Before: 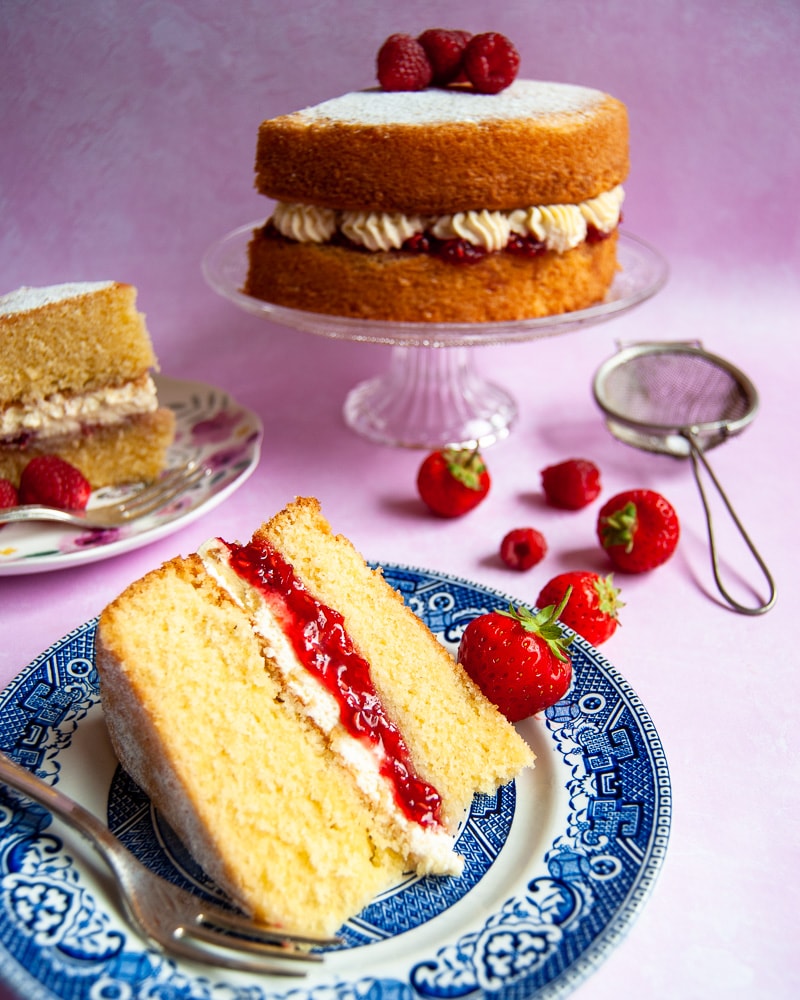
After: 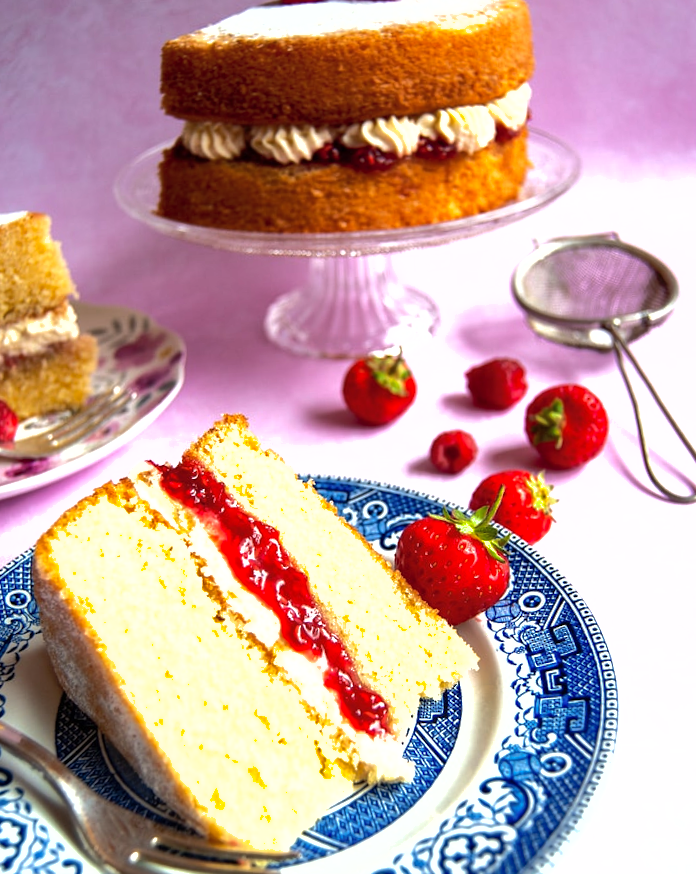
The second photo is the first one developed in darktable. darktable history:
exposure: exposure 0.014 EV, compensate highlight preservation false
crop and rotate: angle 3.72°, left 6.016%, top 5.673%
tone equalizer: -8 EV -0.716 EV, -7 EV -0.737 EV, -6 EV -0.588 EV, -5 EV -0.423 EV, -3 EV 0.381 EV, -2 EV 0.6 EV, -1 EV 0.679 EV, +0 EV 0.755 EV, edges refinement/feathering 500, mask exposure compensation -1.57 EV, preserve details no
shadows and highlights: on, module defaults
